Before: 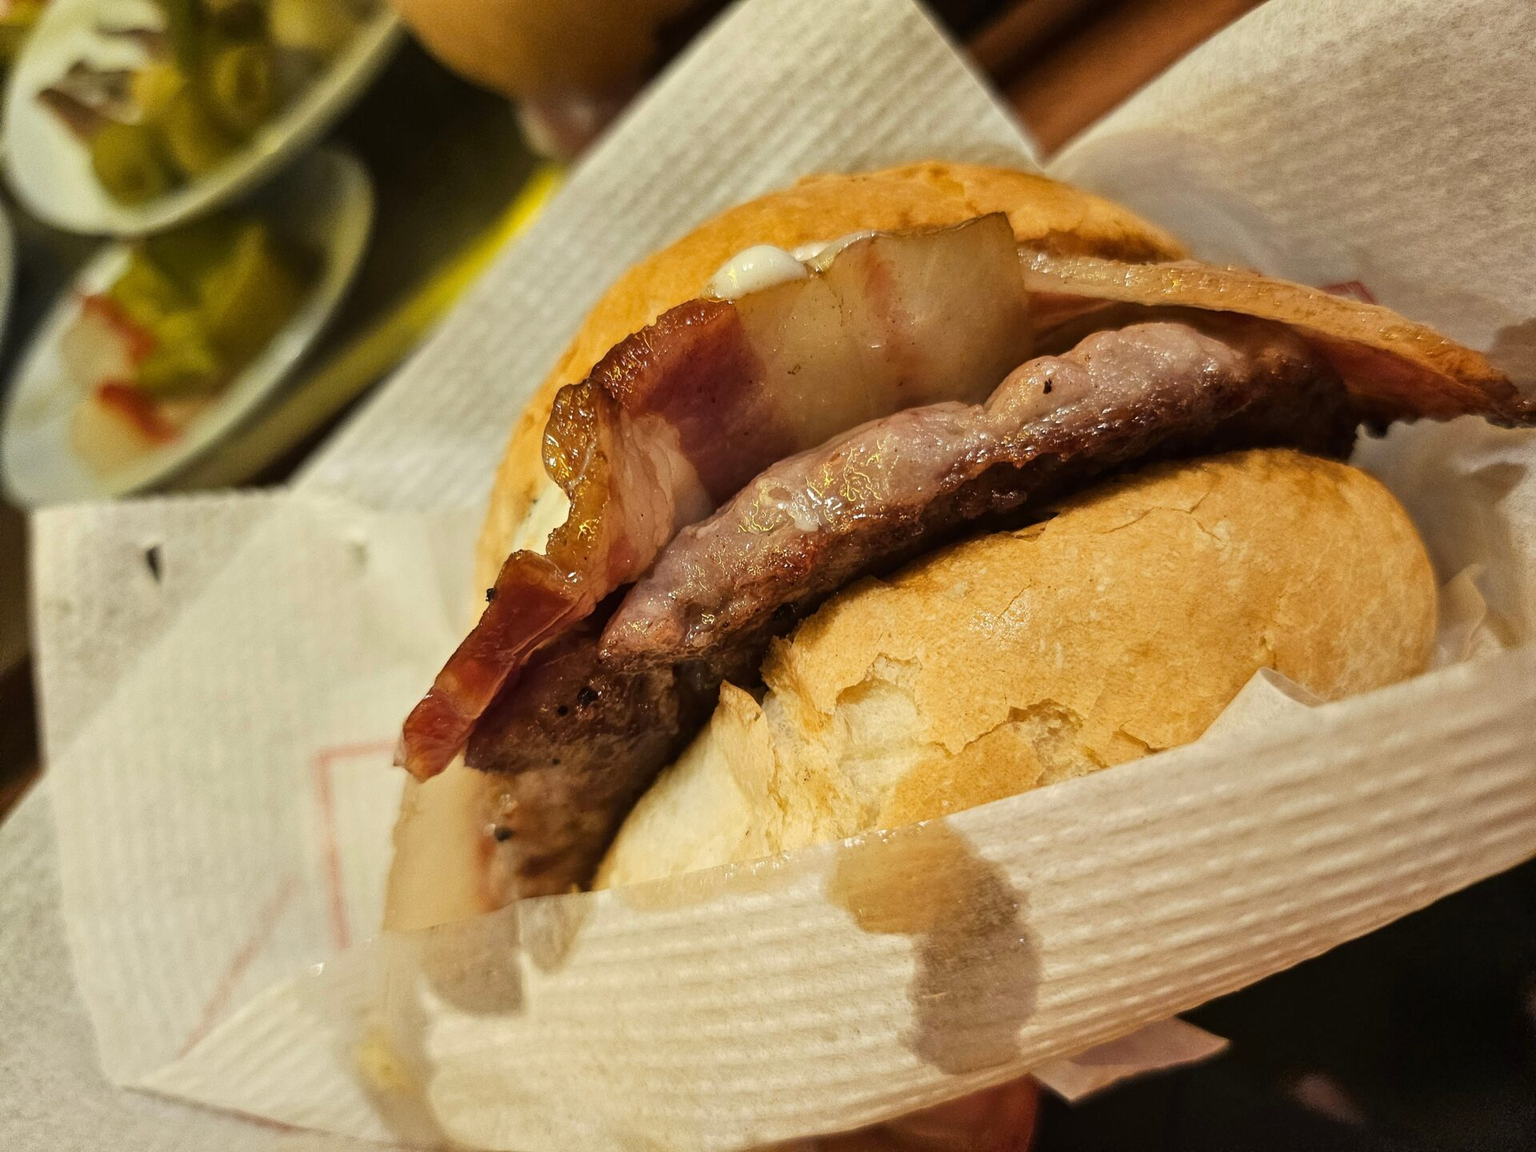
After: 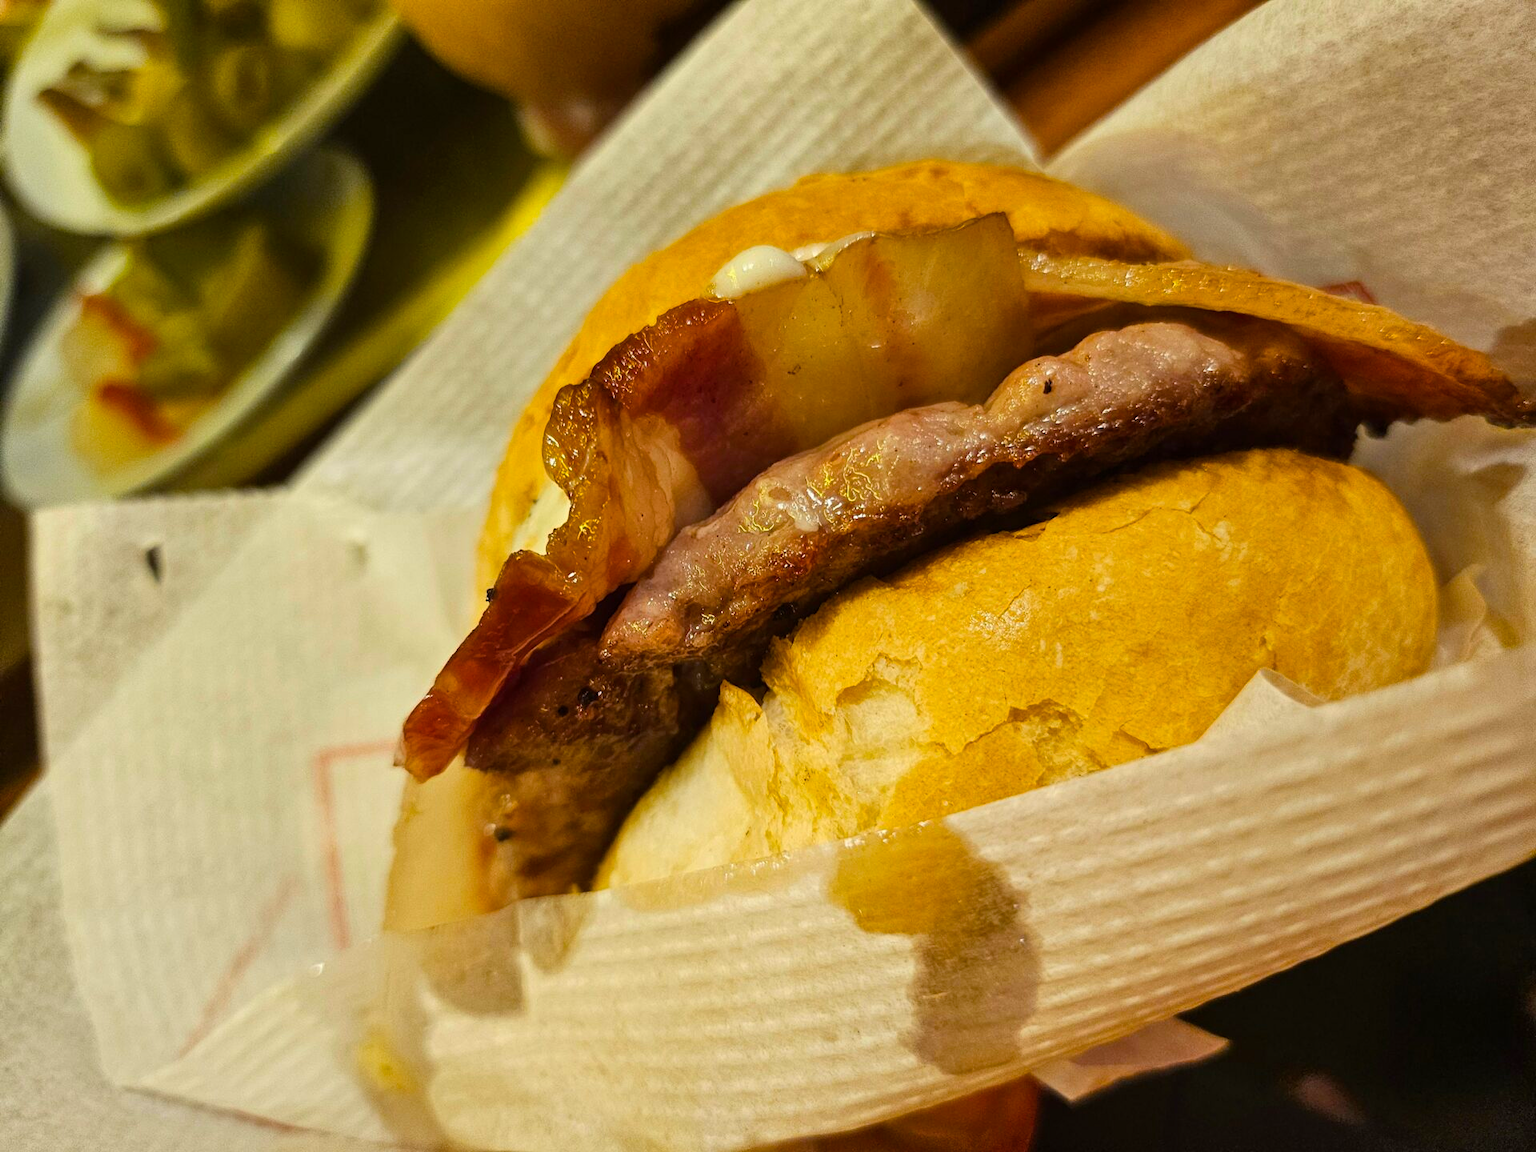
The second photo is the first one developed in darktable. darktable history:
color balance rgb: perceptual saturation grading › global saturation 30%, global vibrance 20%
